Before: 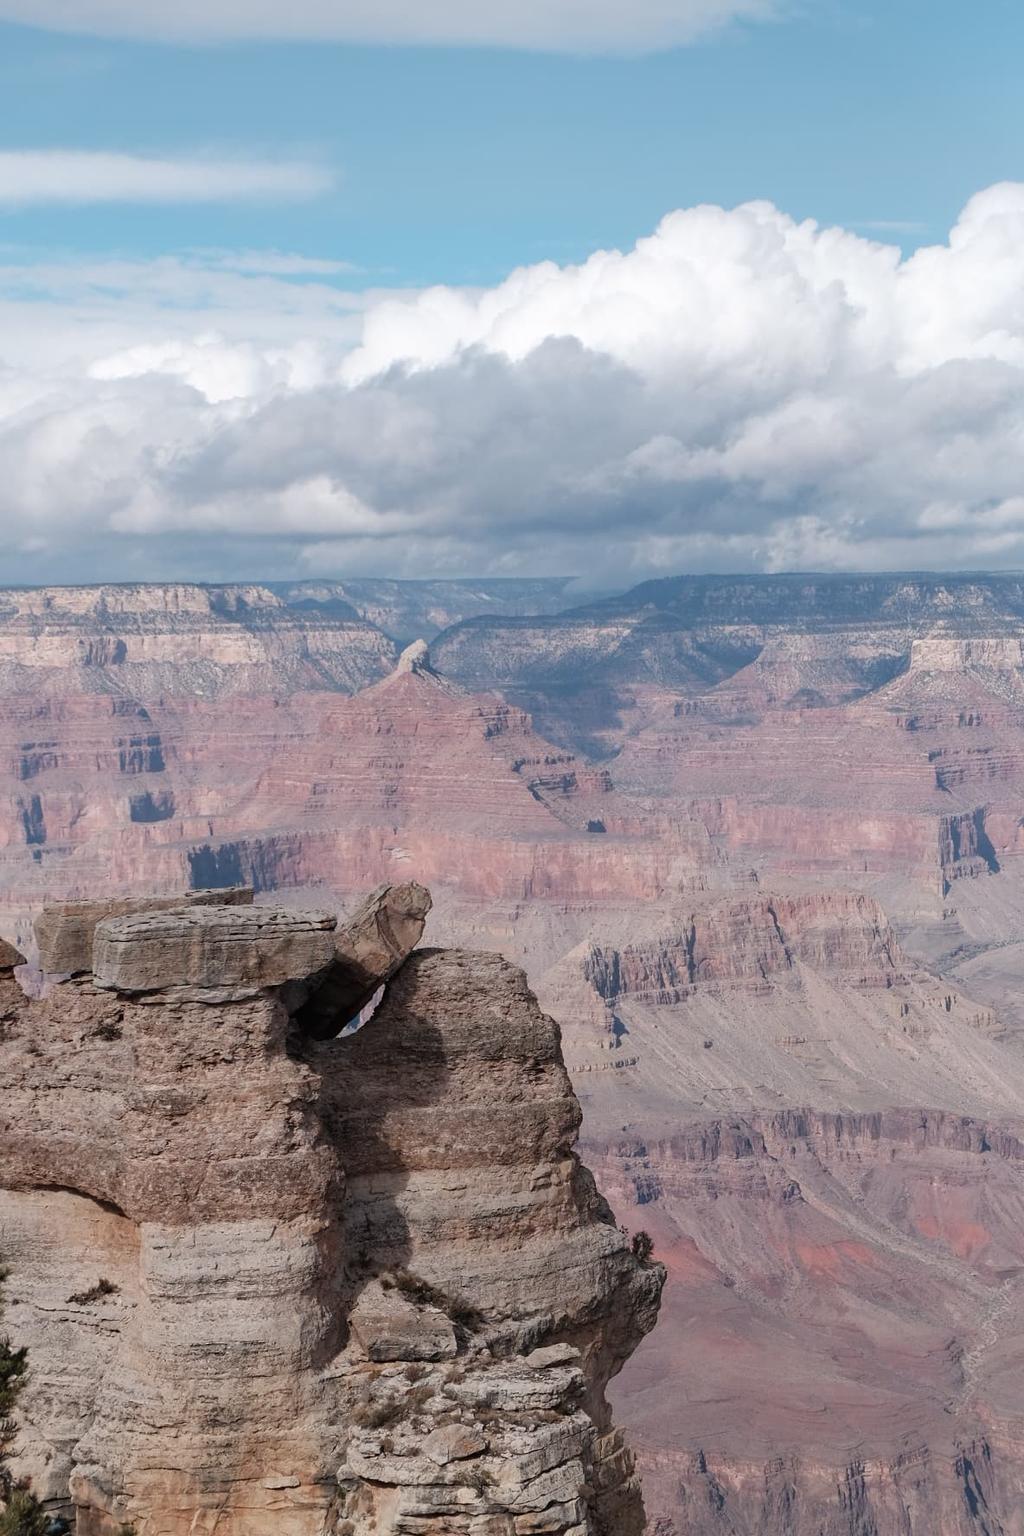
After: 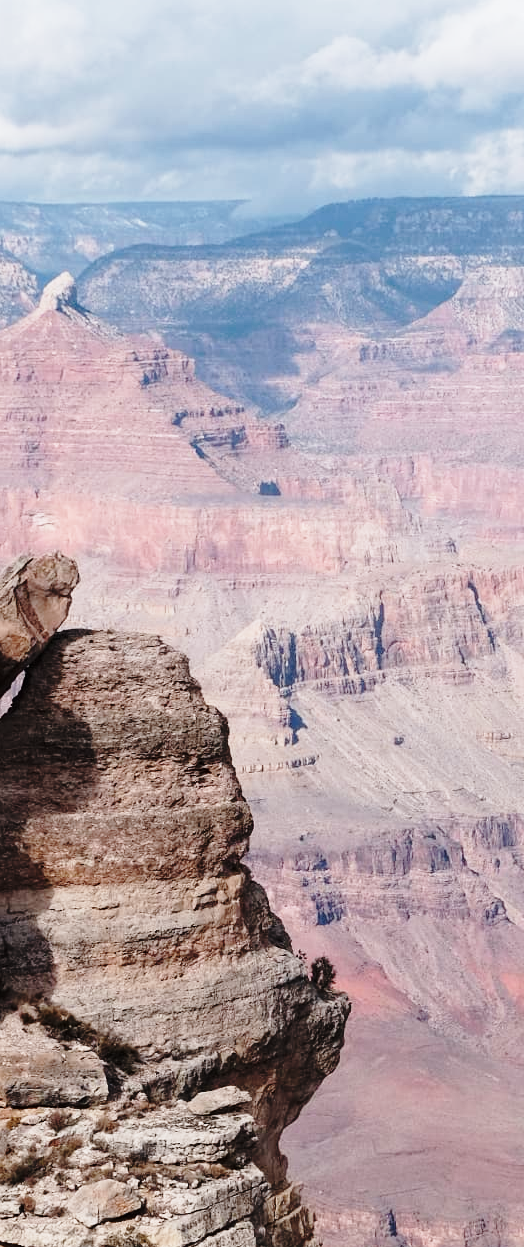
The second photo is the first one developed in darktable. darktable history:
crop: left 35.488%, top 26.345%, right 20.232%, bottom 3.421%
base curve: curves: ch0 [(0, 0) (0.04, 0.03) (0.133, 0.232) (0.448, 0.748) (0.843, 0.968) (1, 1)], preserve colors none
